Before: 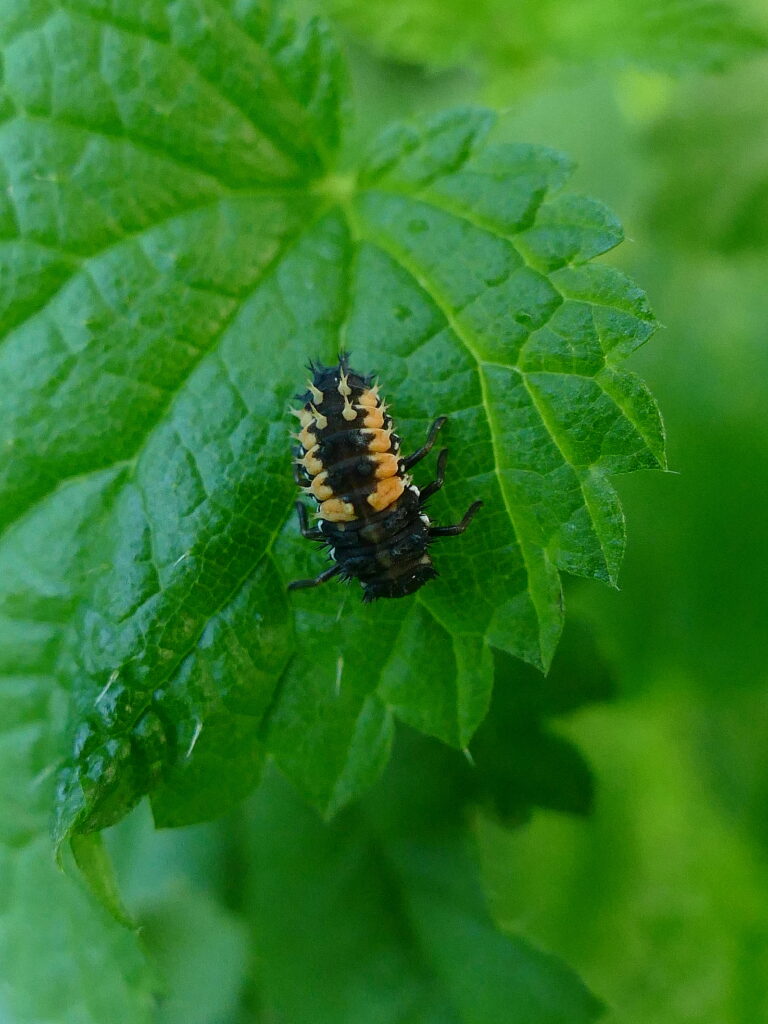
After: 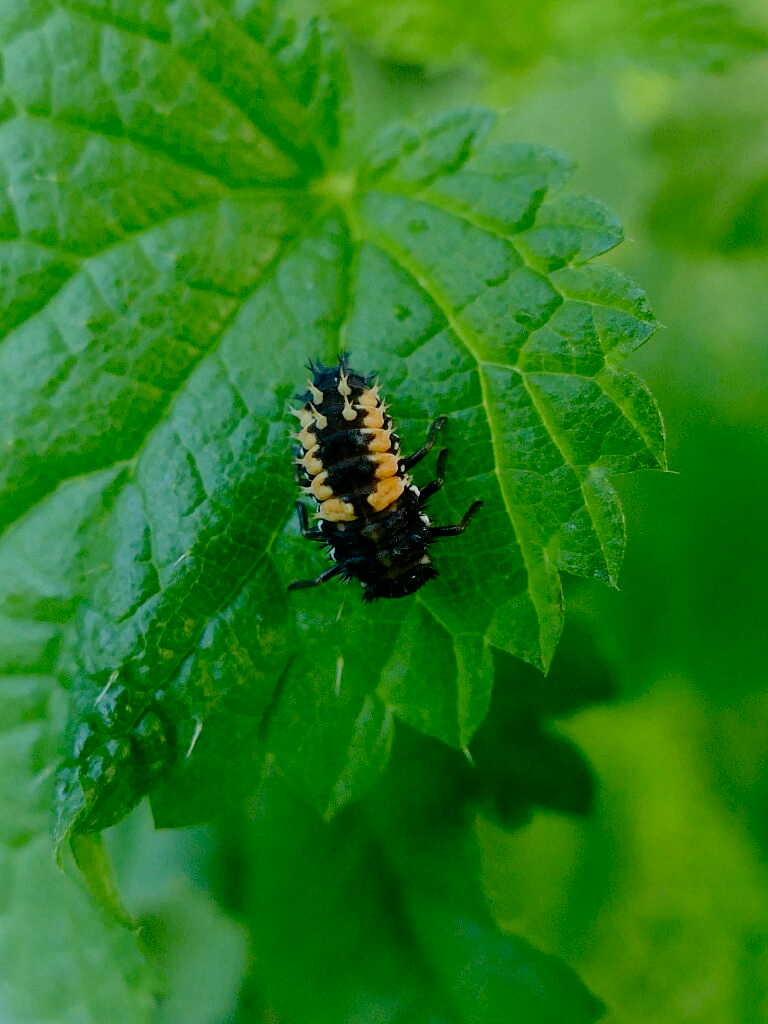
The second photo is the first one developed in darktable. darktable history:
shadows and highlights: shadows 39.43, highlights -54.65, shadows color adjustment 98%, highlights color adjustment 57.88%, low approximation 0.01, soften with gaussian
filmic rgb: black relative exposure -7.88 EV, white relative exposure 4.11 EV, hardness 4.04, latitude 51.01%, contrast 1.013, shadows ↔ highlights balance 6.04%, preserve chrominance no, color science v5 (2021)
